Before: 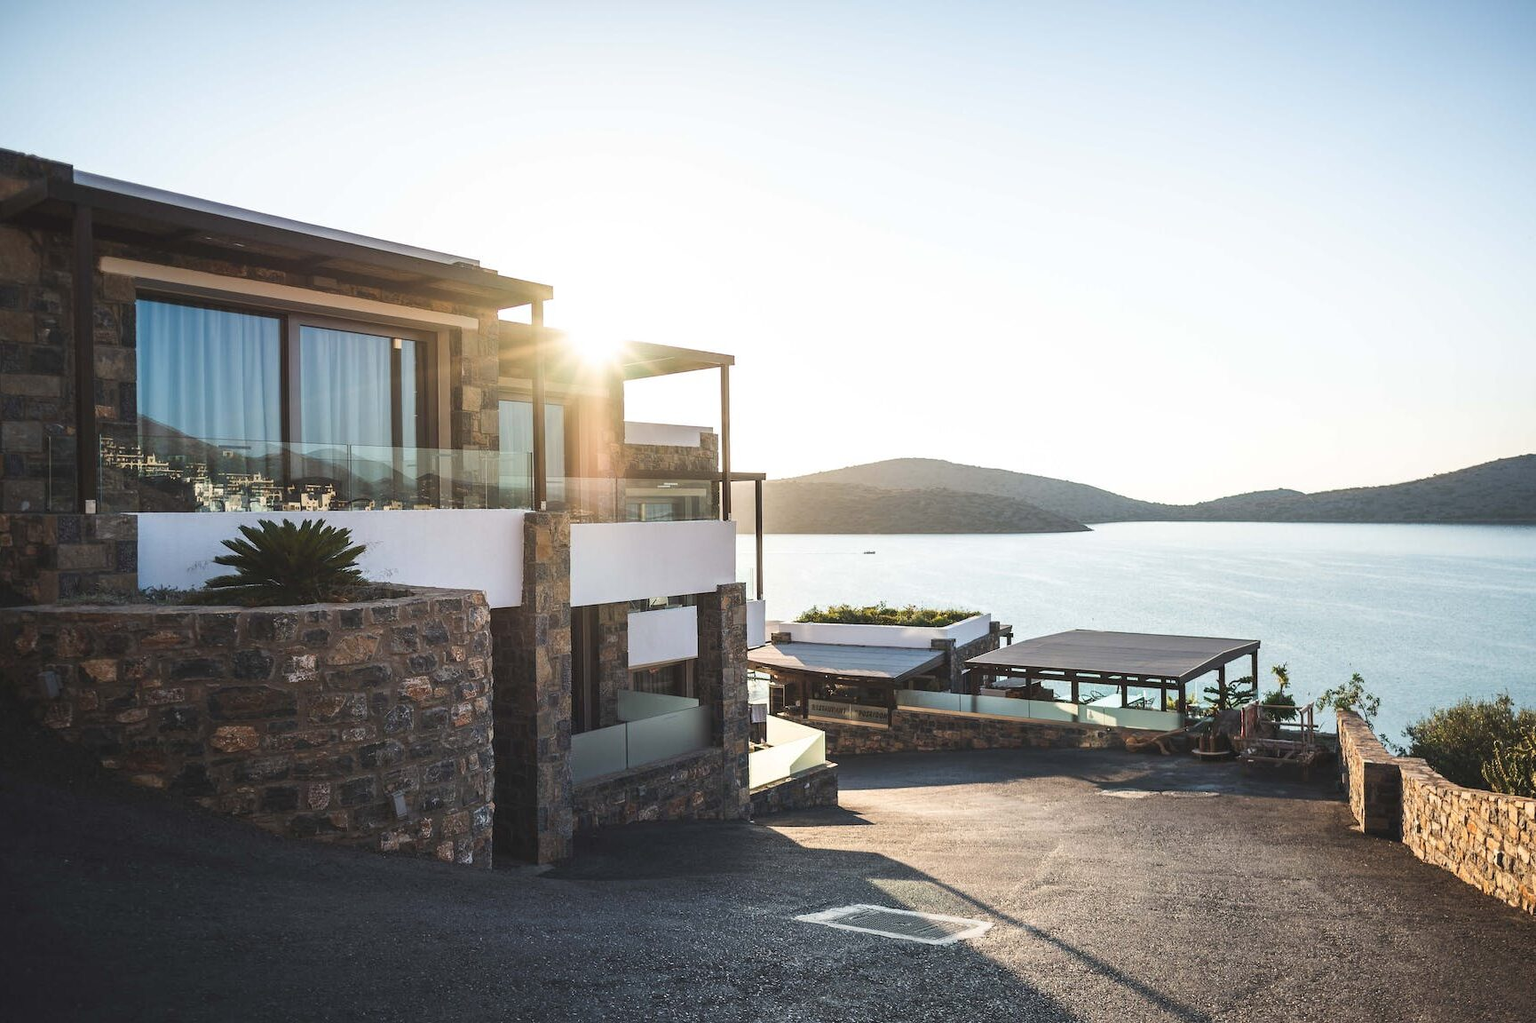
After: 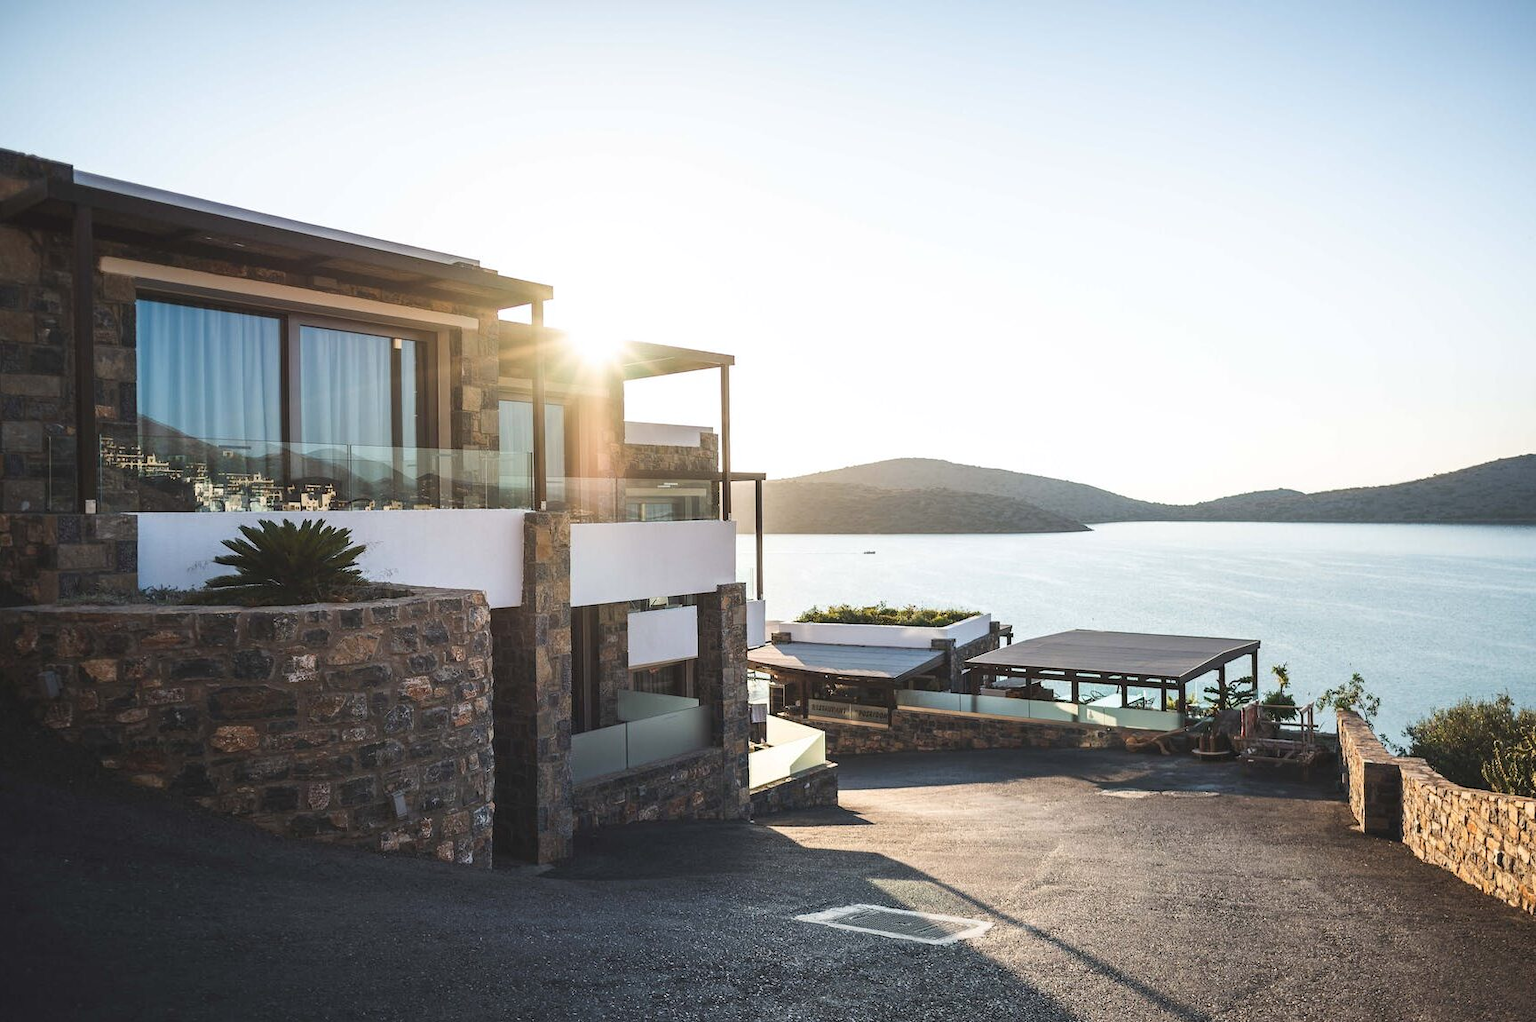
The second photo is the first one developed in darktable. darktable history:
color correction: highlights a* 0.059, highlights b* -0.514
